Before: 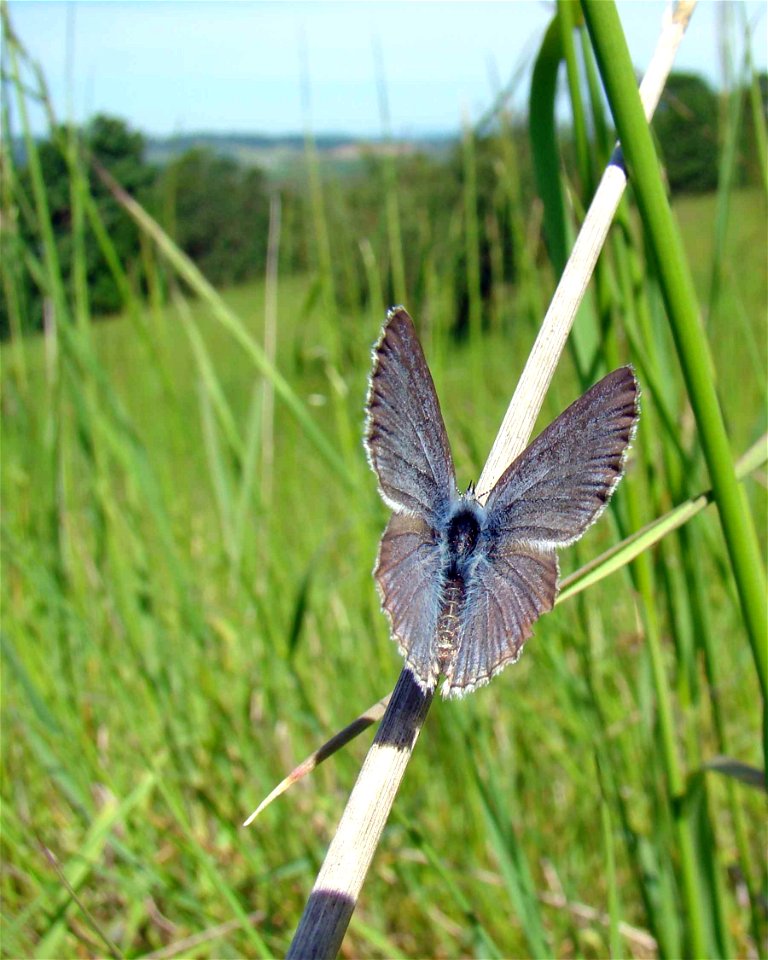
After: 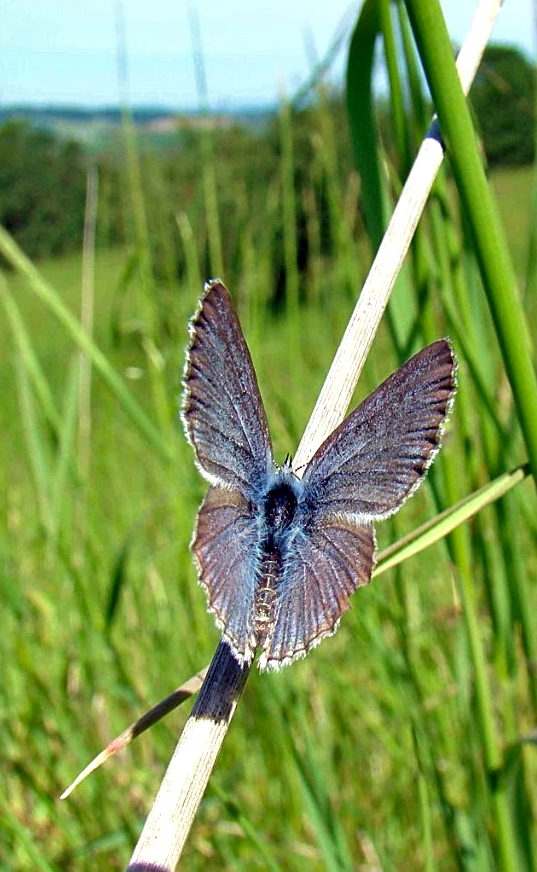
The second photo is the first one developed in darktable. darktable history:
sharpen: on, module defaults
shadows and highlights: soften with gaussian
exposure: compensate exposure bias true, compensate highlight preservation false
crop and rotate: left 23.838%, top 2.83%, right 6.235%, bottom 6.307%
local contrast: highlights 100%, shadows 101%, detail 120%, midtone range 0.2
velvia: strength 24.42%
